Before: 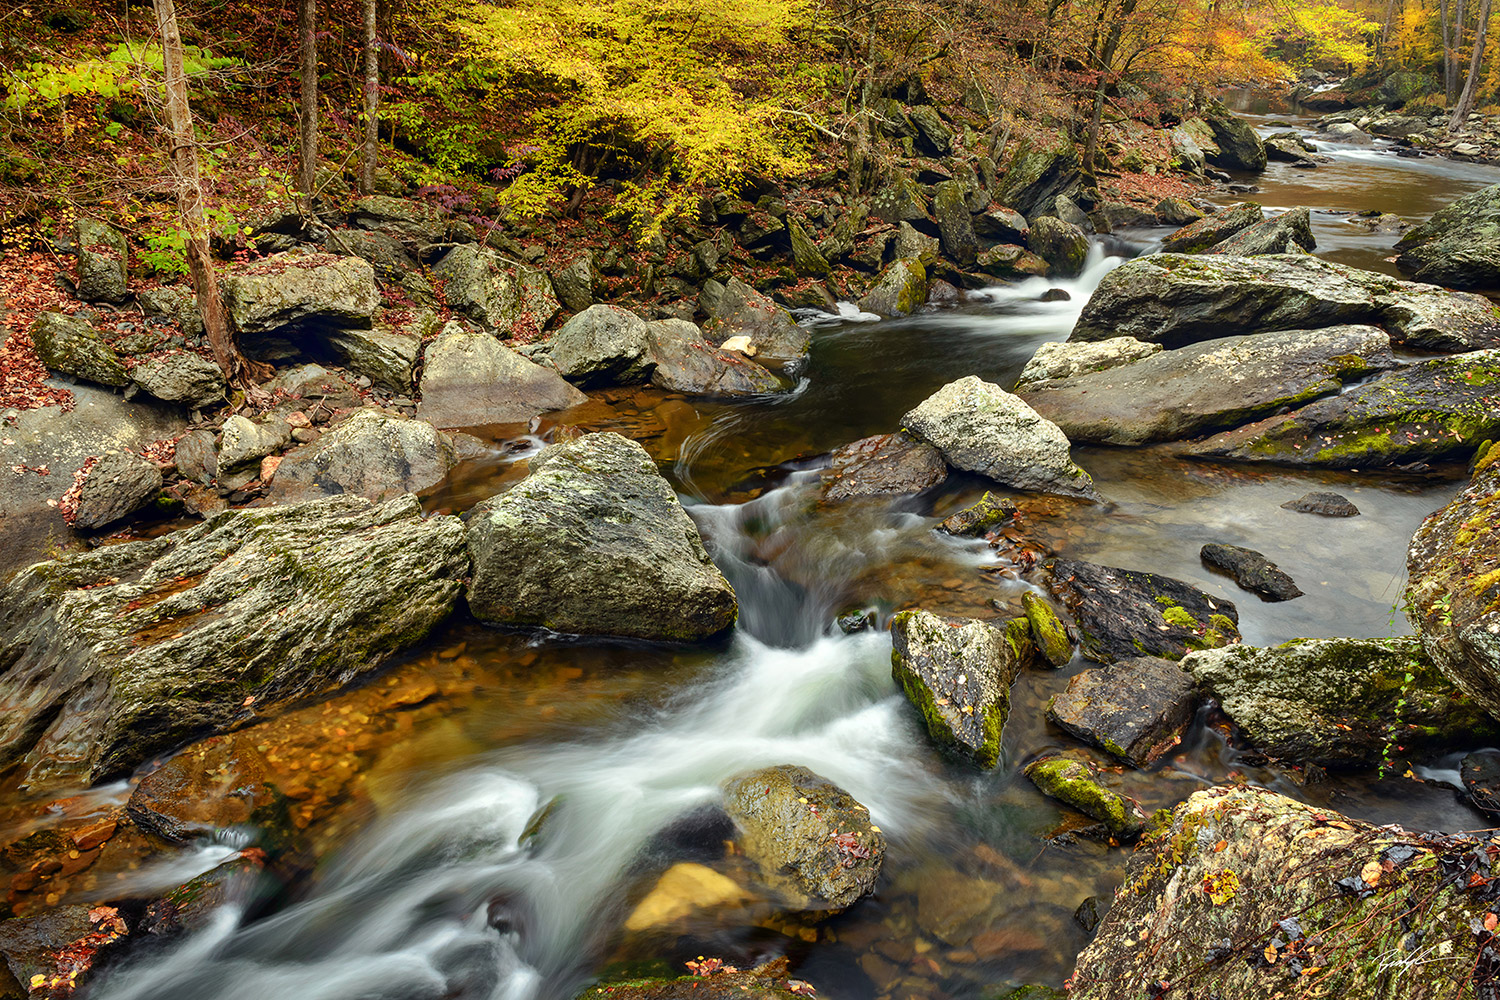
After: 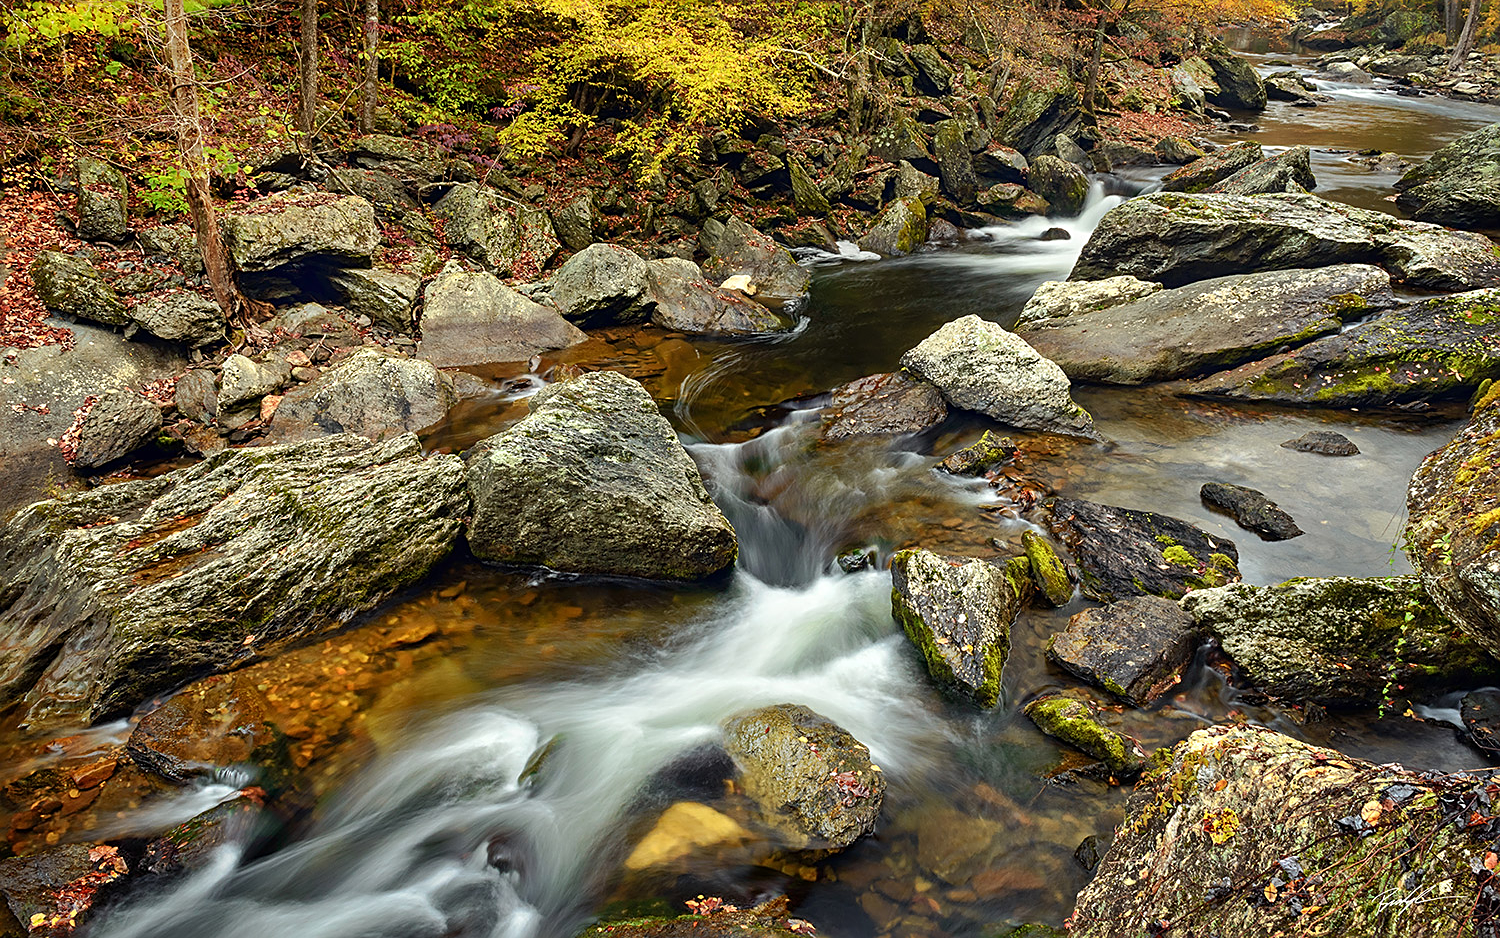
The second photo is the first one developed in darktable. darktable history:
sharpen: on, module defaults
crop and rotate: top 6.146%
